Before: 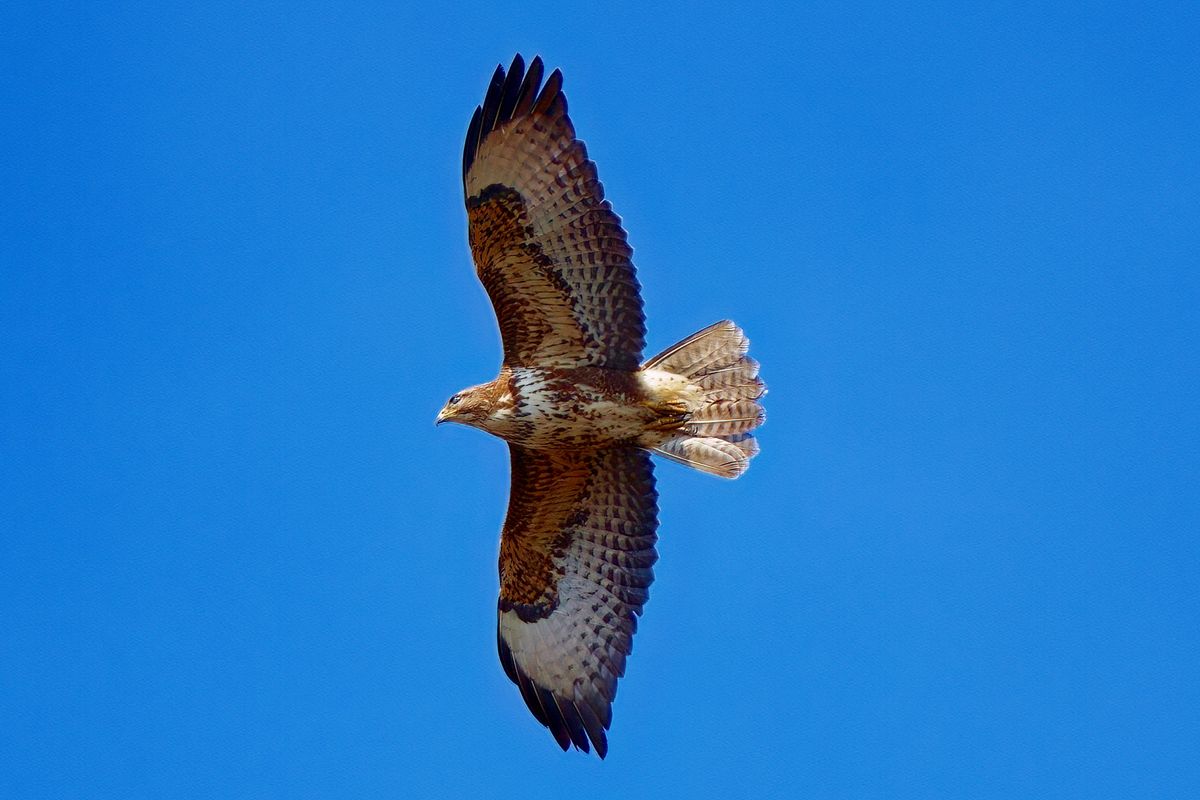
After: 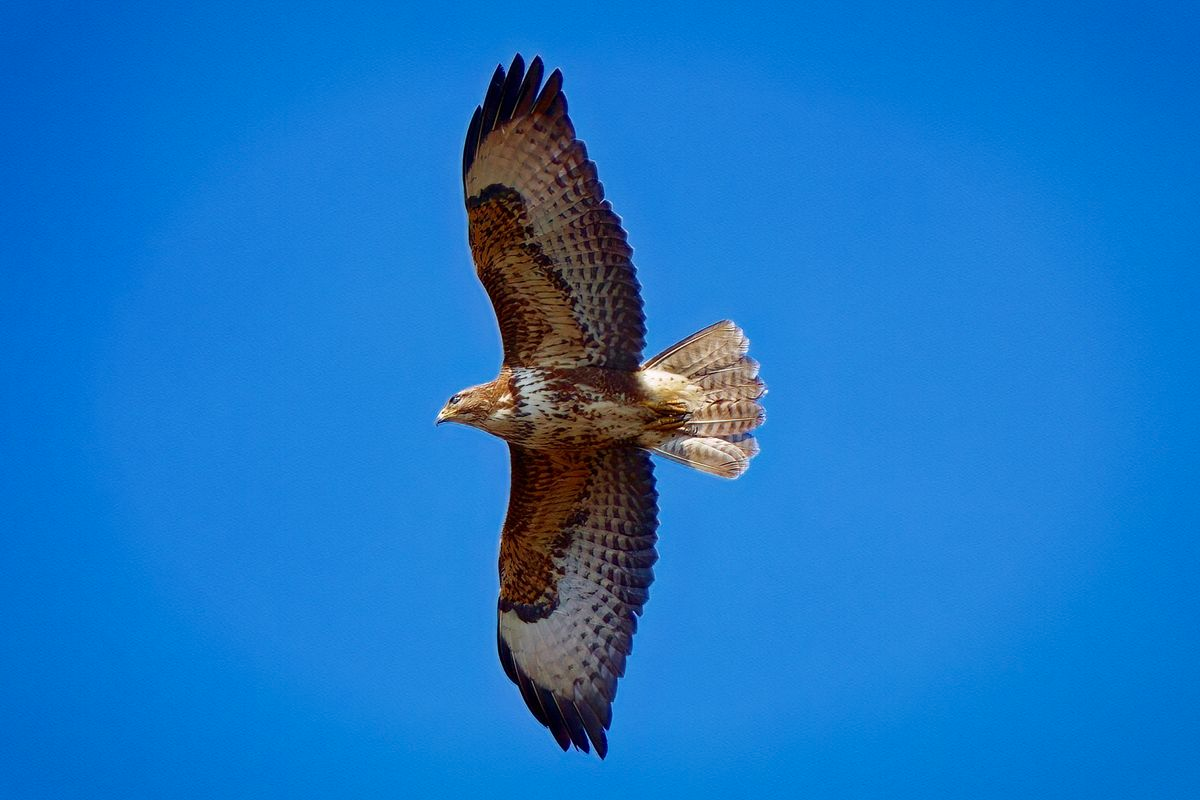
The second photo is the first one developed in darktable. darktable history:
vignetting: brightness -0.224, saturation 0.14, automatic ratio true
